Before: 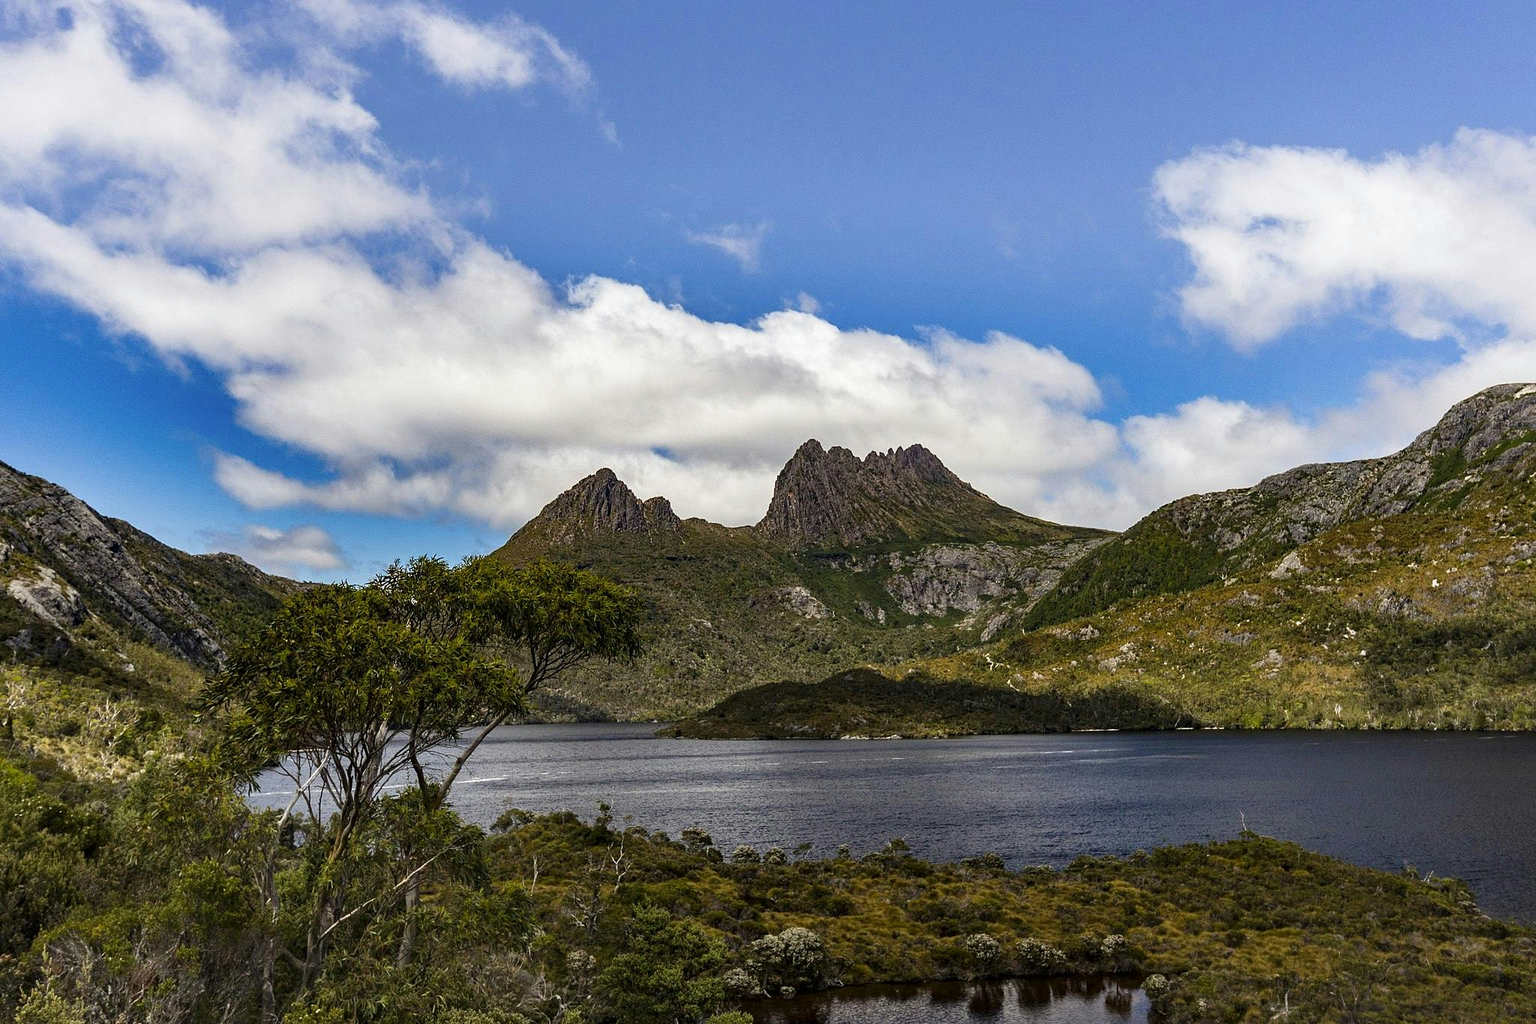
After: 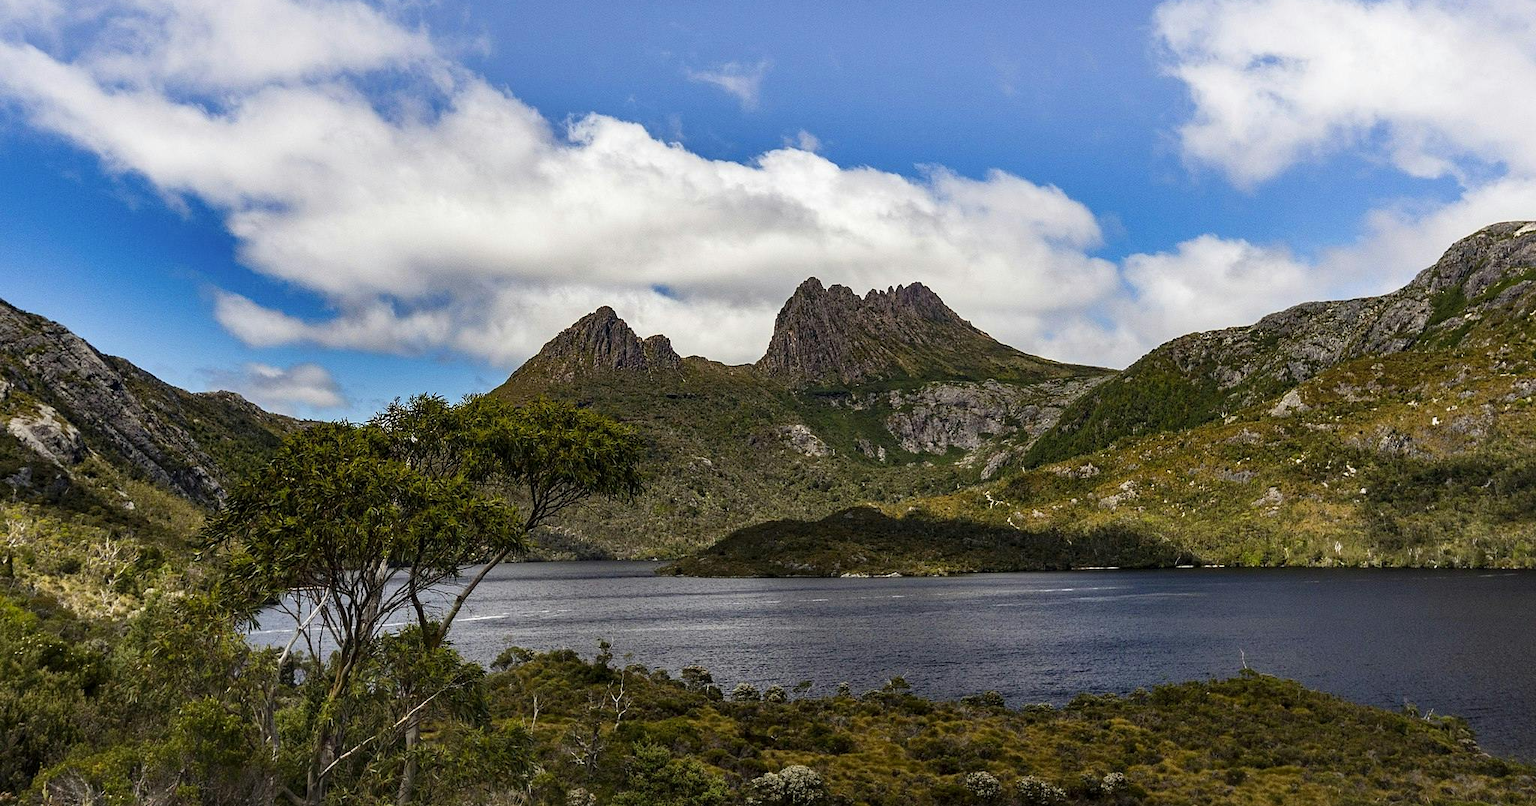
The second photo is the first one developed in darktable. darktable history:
crop and rotate: top 15.84%, bottom 5.336%
exposure: compensate highlight preservation false
